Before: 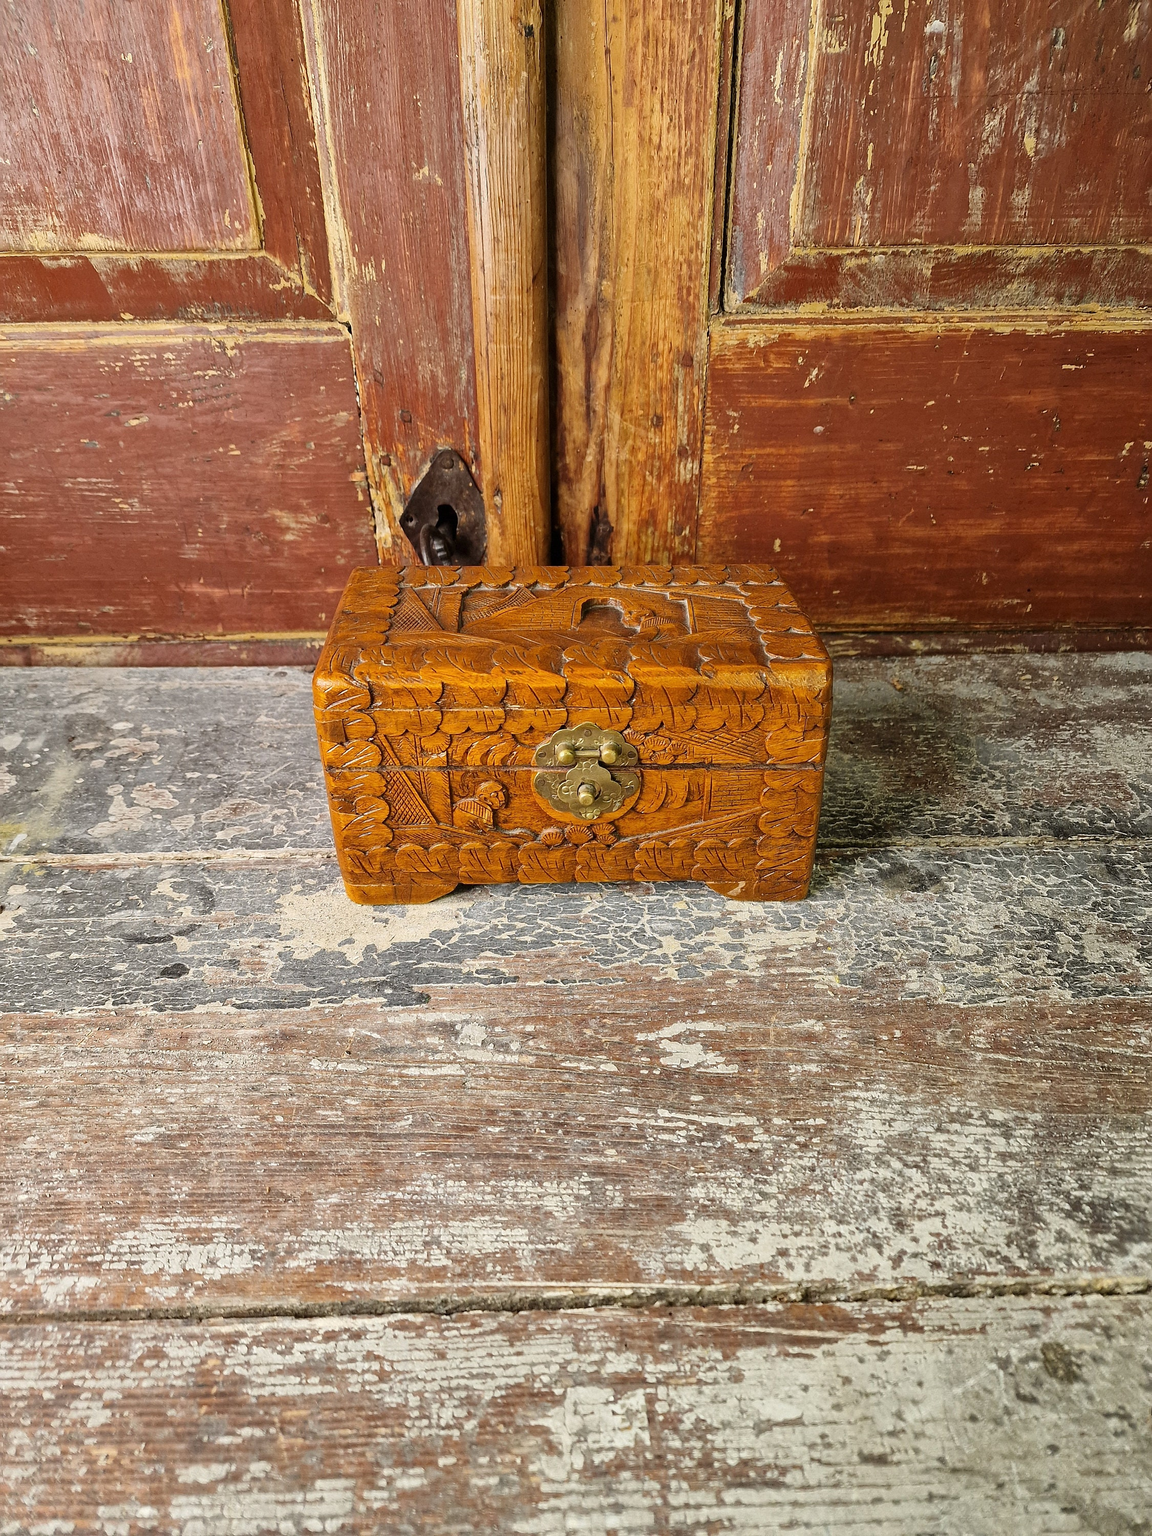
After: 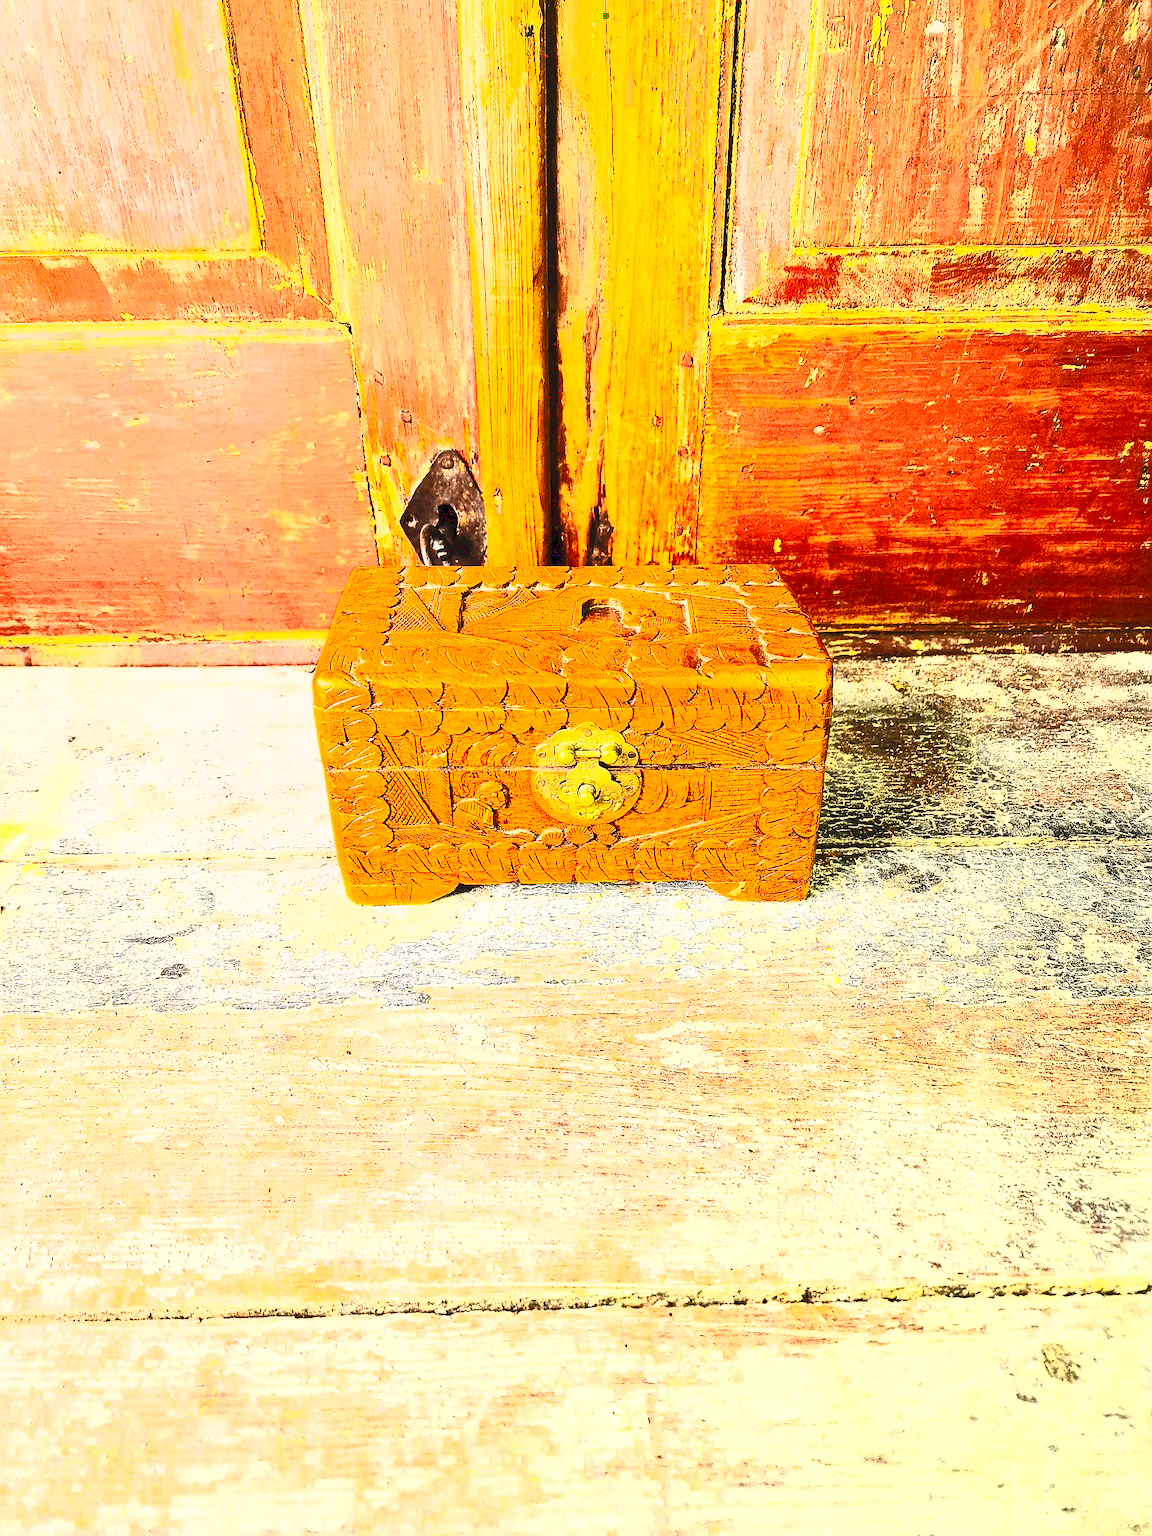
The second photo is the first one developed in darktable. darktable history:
exposure: black level correction 0.001, exposure -0.123 EV, compensate highlight preservation false
base curve: curves: ch0 [(0, 0.003) (0.001, 0.002) (0.006, 0.004) (0.02, 0.022) (0.048, 0.086) (0.094, 0.234) (0.162, 0.431) (0.258, 0.629) (0.385, 0.8) (0.548, 0.918) (0.751, 0.988) (1, 1)]
contrast brightness saturation: contrast 0.986, brightness 0.998, saturation 0.996
sharpen: on, module defaults
